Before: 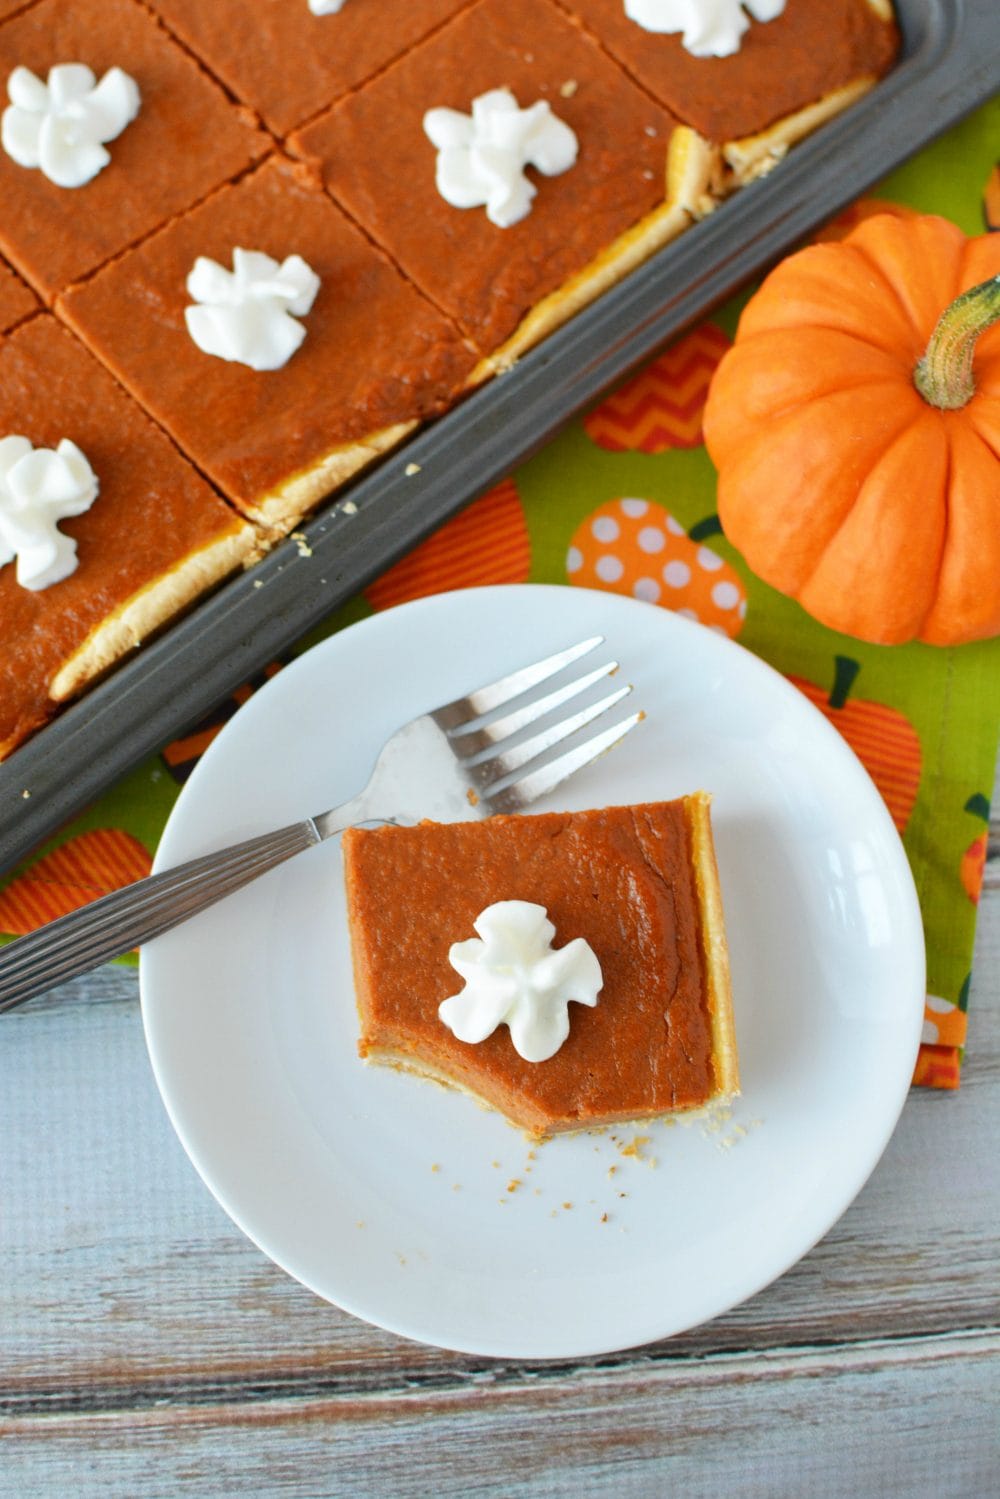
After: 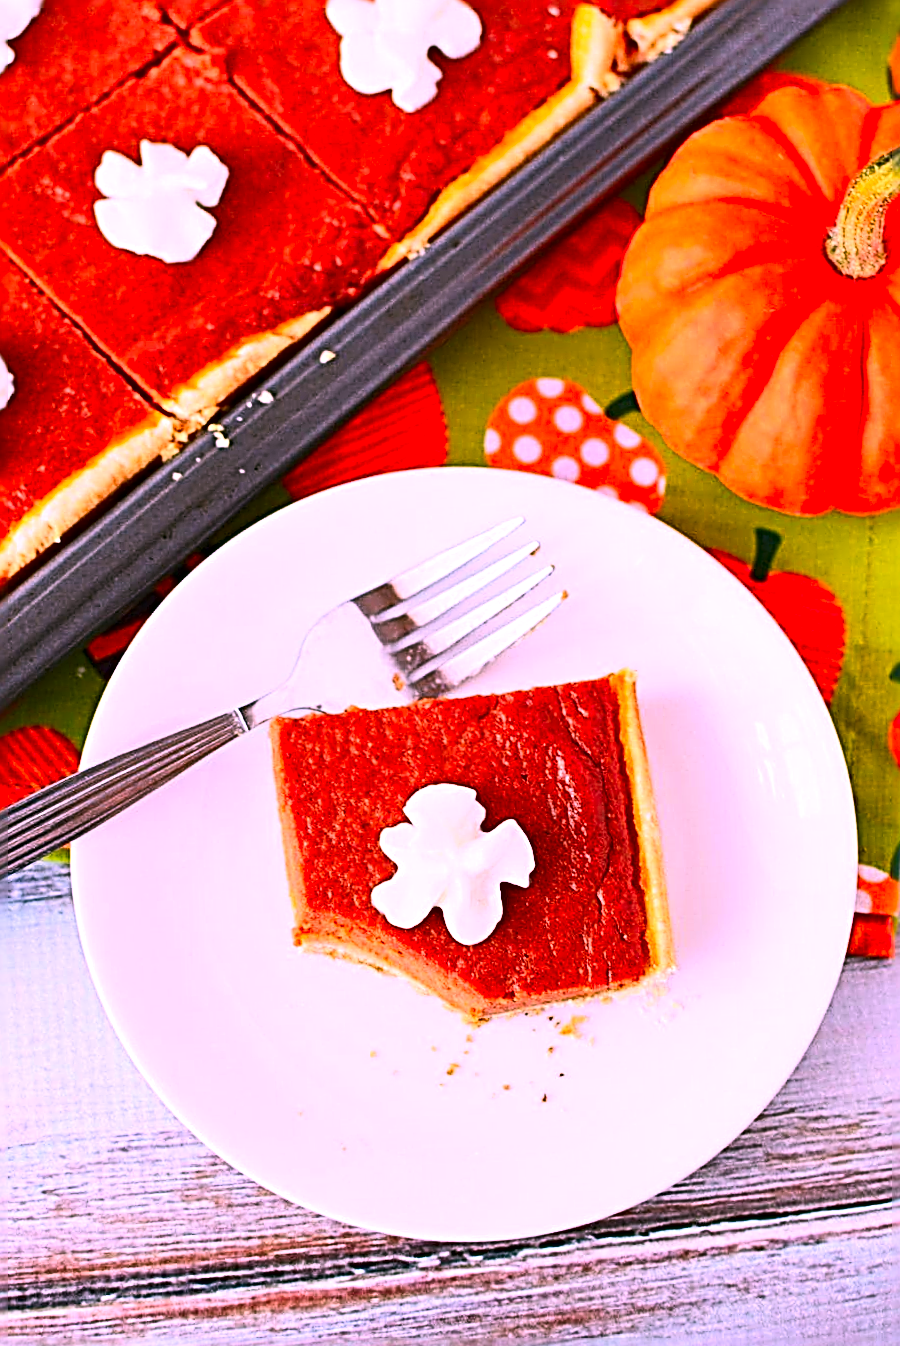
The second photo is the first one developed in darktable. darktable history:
sharpen: radius 3.151, amount 1.725
crop and rotate: angle 1.92°, left 5.517%, top 5.693%
contrast brightness saturation: contrast 0.235, brightness 0.088
tone equalizer: -8 EV -0.399 EV, -7 EV -0.396 EV, -6 EV -0.295 EV, -5 EV -0.192 EV, -3 EV 0.2 EV, -2 EV 0.362 EV, -1 EV 0.369 EV, +0 EV 0.442 EV, edges refinement/feathering 500, mask exposure compensation -1.57 EV, preserve details no
color correction: highlights a* 18.82, highlights b* -11.83, saturation 1.64
